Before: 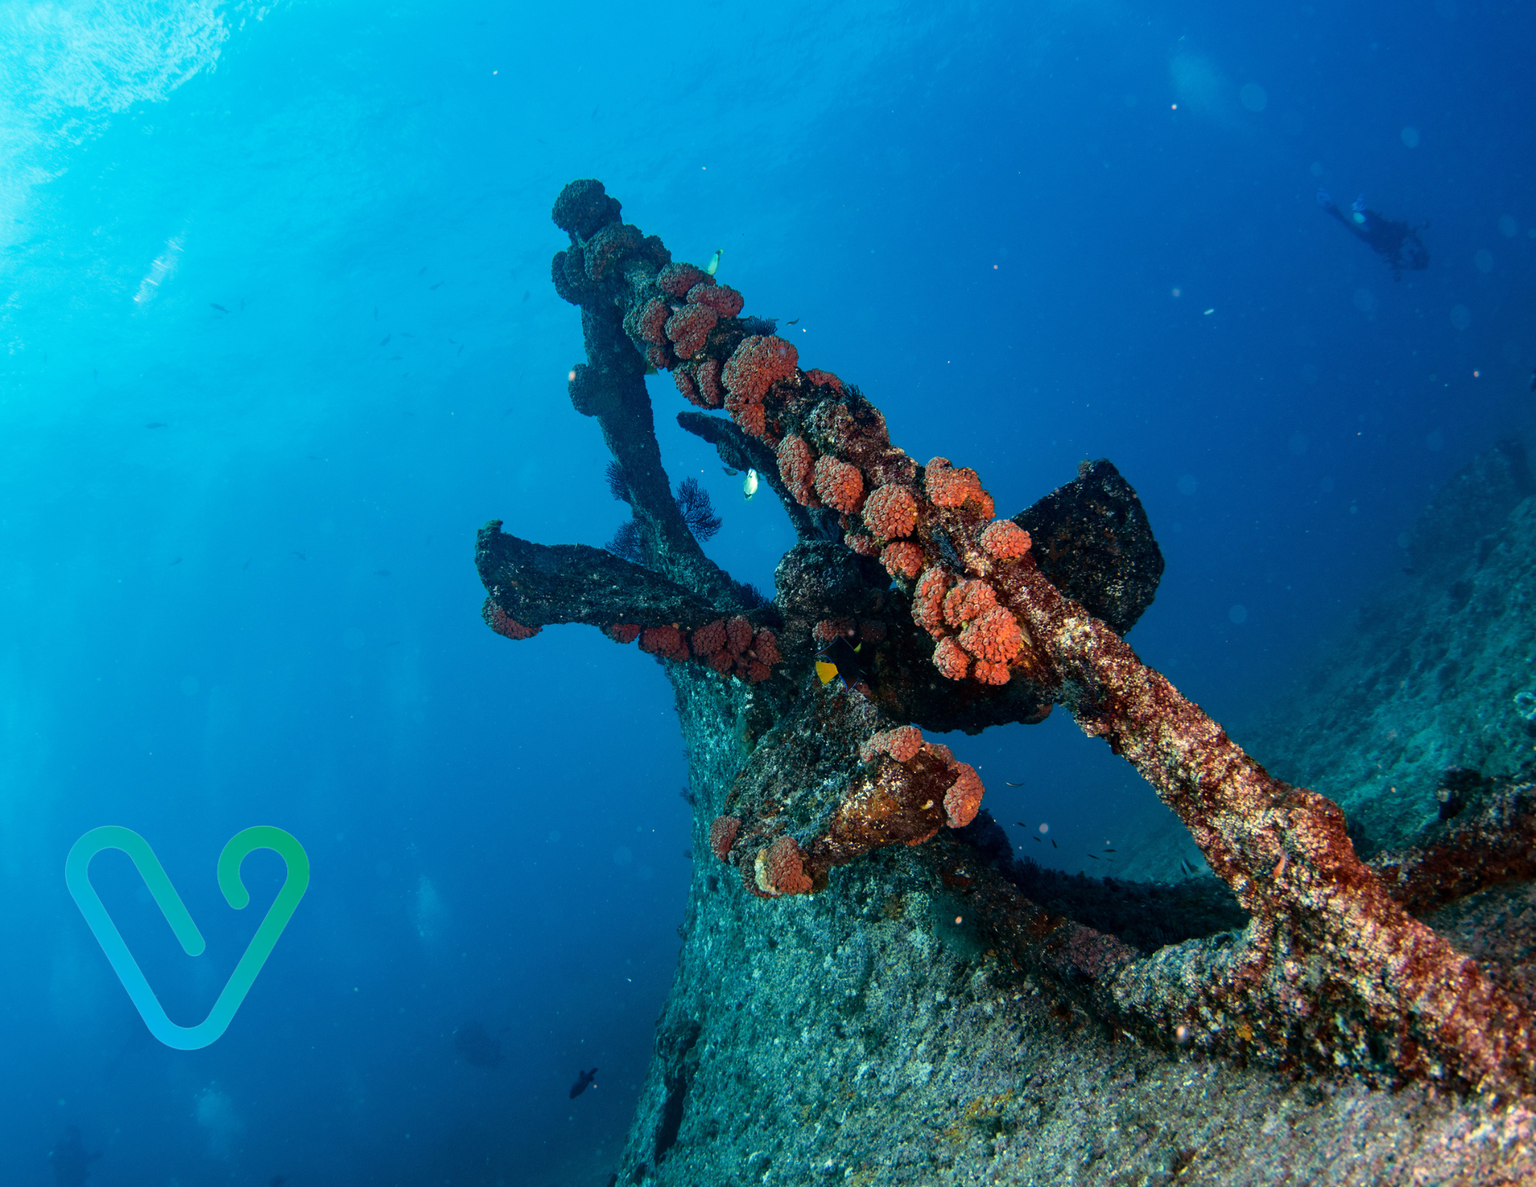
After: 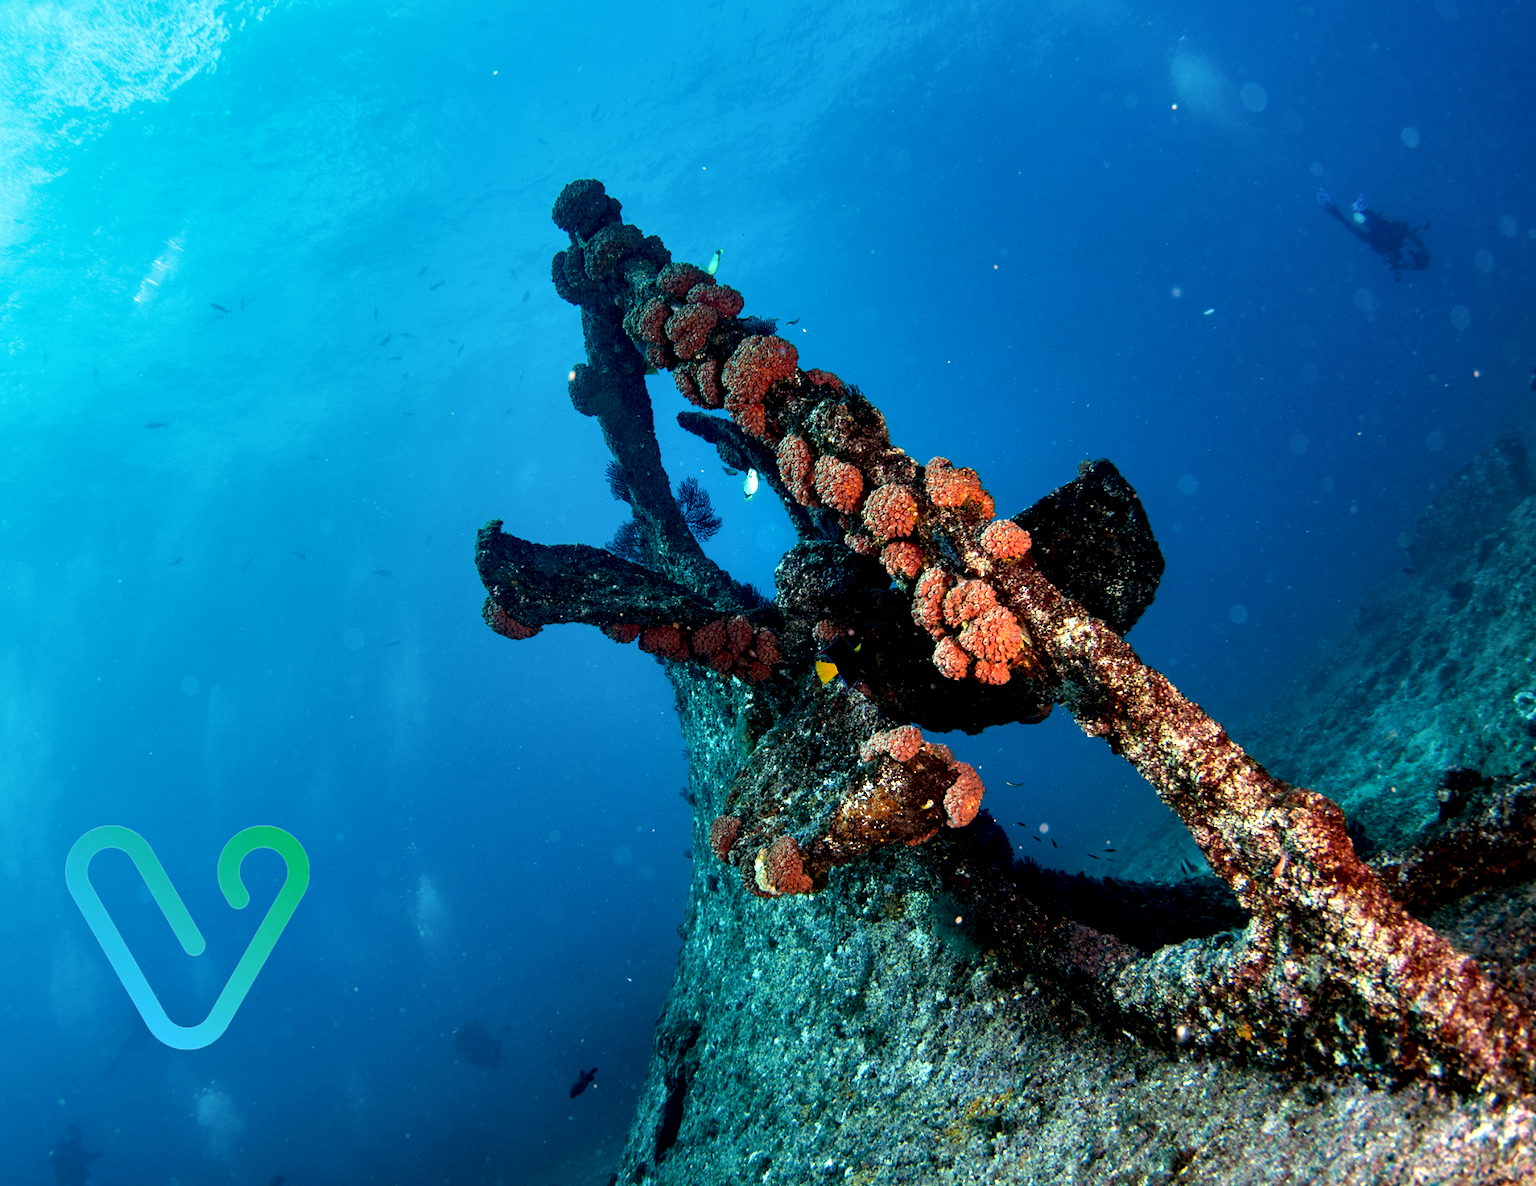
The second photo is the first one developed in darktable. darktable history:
contrast equalizer: octaves 7, y [[0.6 ×6], [0.55 ×6], [0 ×6], [0 ×6], [0 ×6]]
